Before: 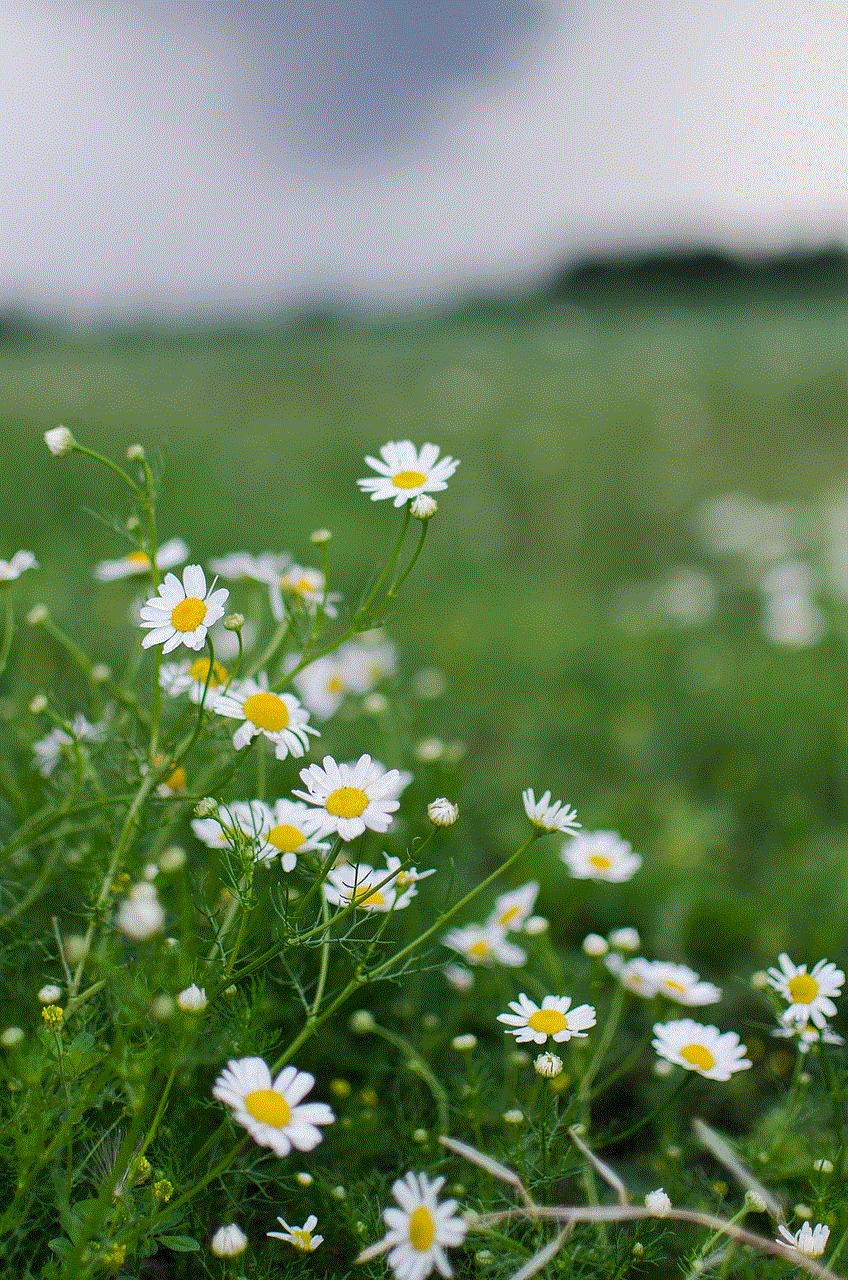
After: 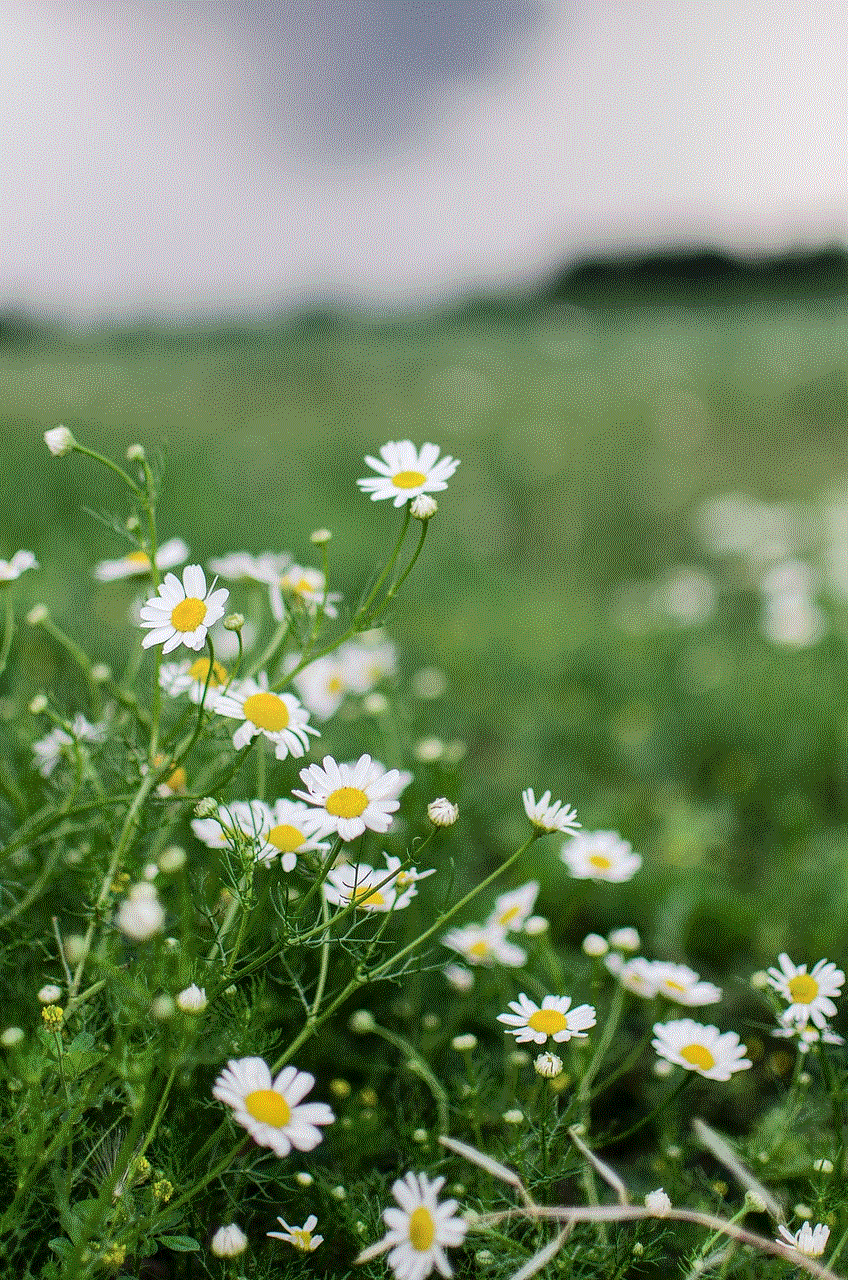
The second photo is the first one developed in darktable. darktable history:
tone curve: curves: ch0 [(0.003, 0) (0.066, 0.031) (0.163, 0.112) (0.264, 0.238) (0.395, 0.408) (0.517, 0.56) (0.684, 0.734) (0.791, 0.814) (1, 1)]; ch1 [(0, 0) (0.164, 0.115) (0.337, 0.332) (0.39, 0.398) (0.464, 0.461) (0.501, 0.5) (0.507, 0.5) (0.534, 0.532) (0.577, 0.59) (0.652, 0.681) (0.733, 0.749) (0.811, 0.796) (1, 1)]; ch2 [(0, 0) (0.337, 0.382) (0.464, 0.476) (0.501, 0.5) (0.527, 0.54) (0.551, 0.565) (0.6, 0.59) (0.687, 0.675) (1, 1)], color space Lab, independent channels, preserve colors none
local contrast: on, module defaults
